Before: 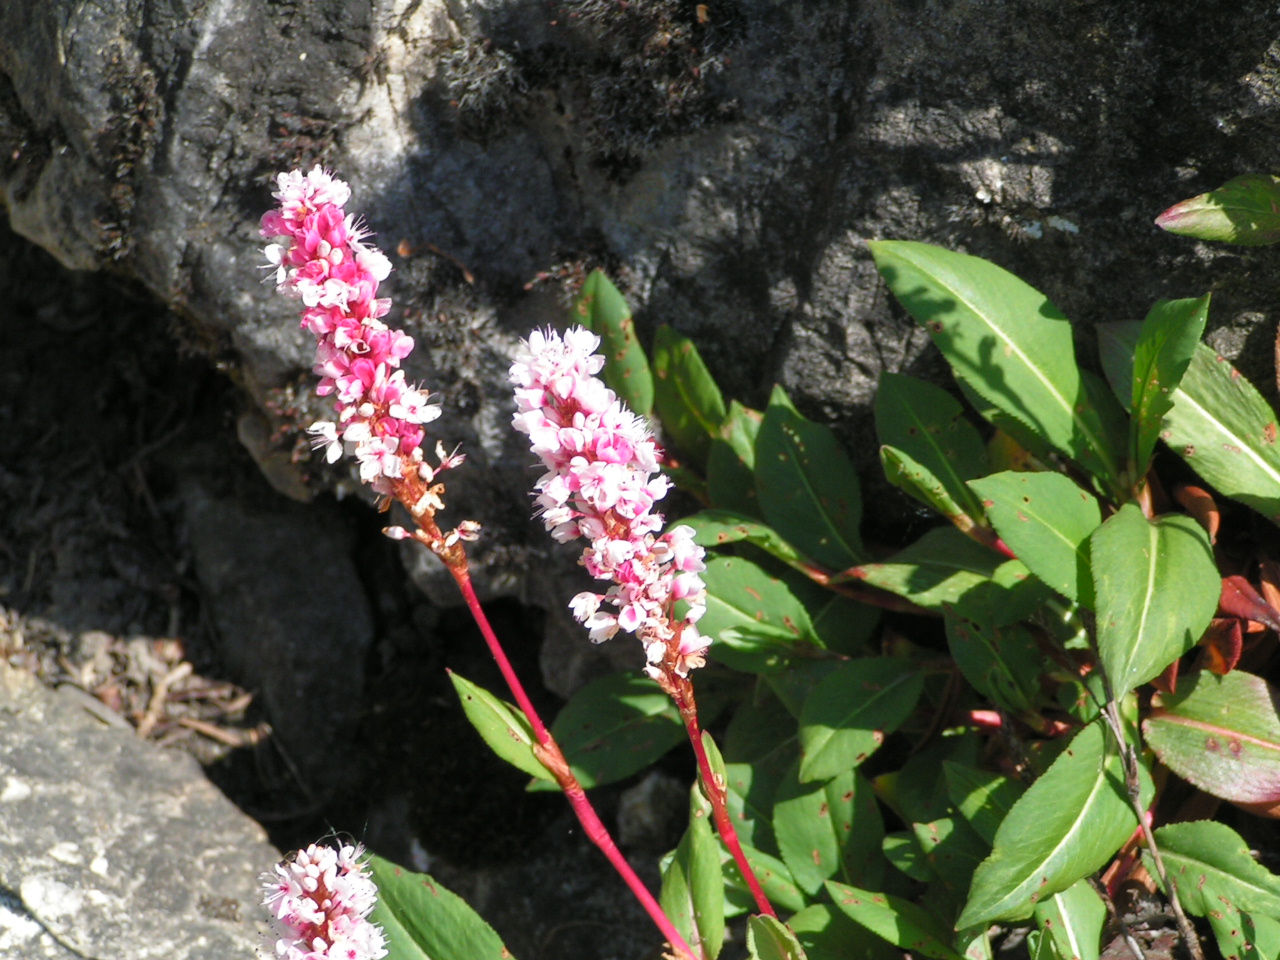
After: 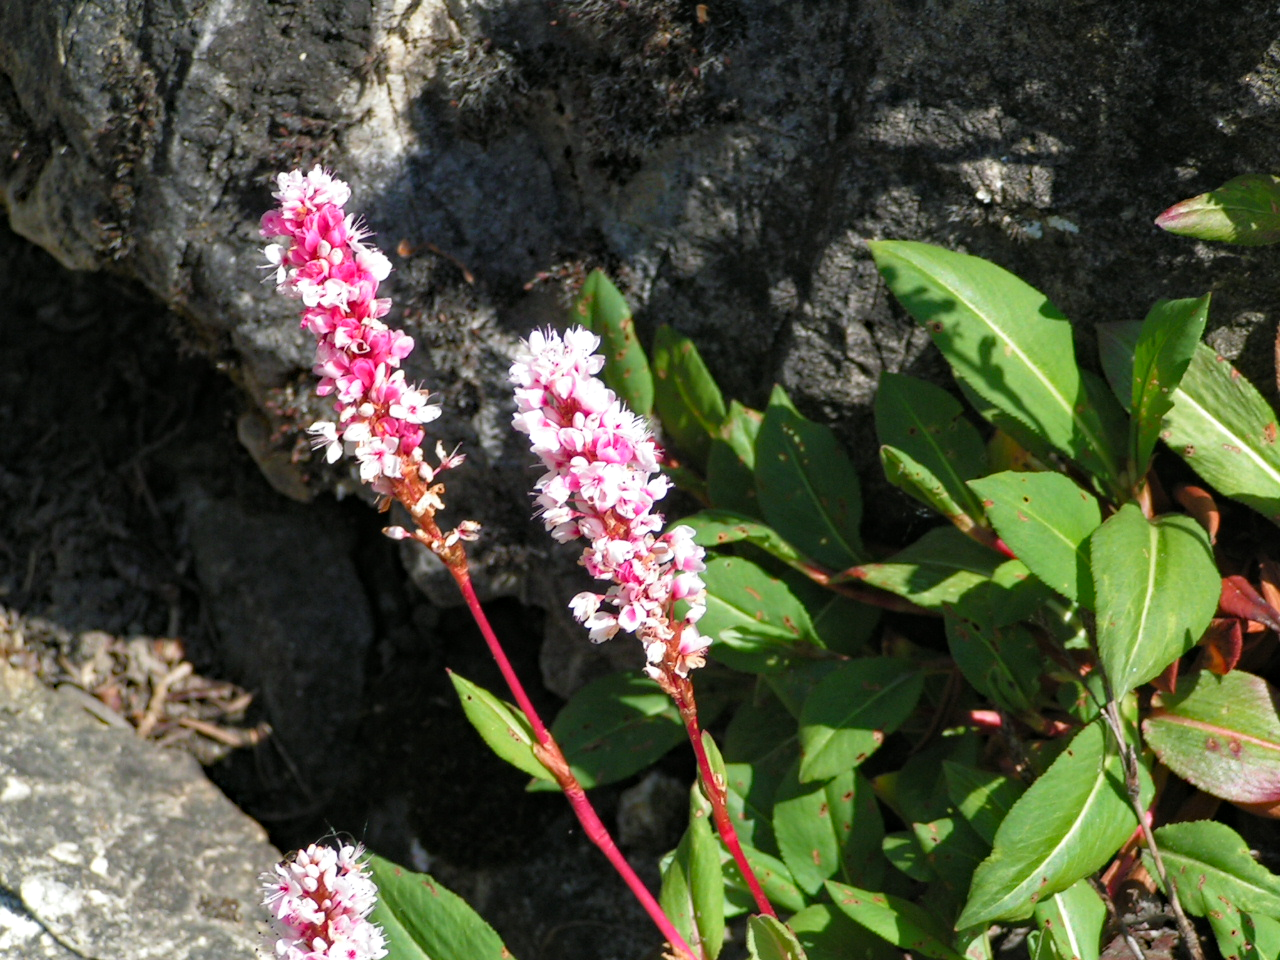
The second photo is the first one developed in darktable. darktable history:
haze removal: strength 0.29, distance 0.25, compatibility mode true, adaptive false
